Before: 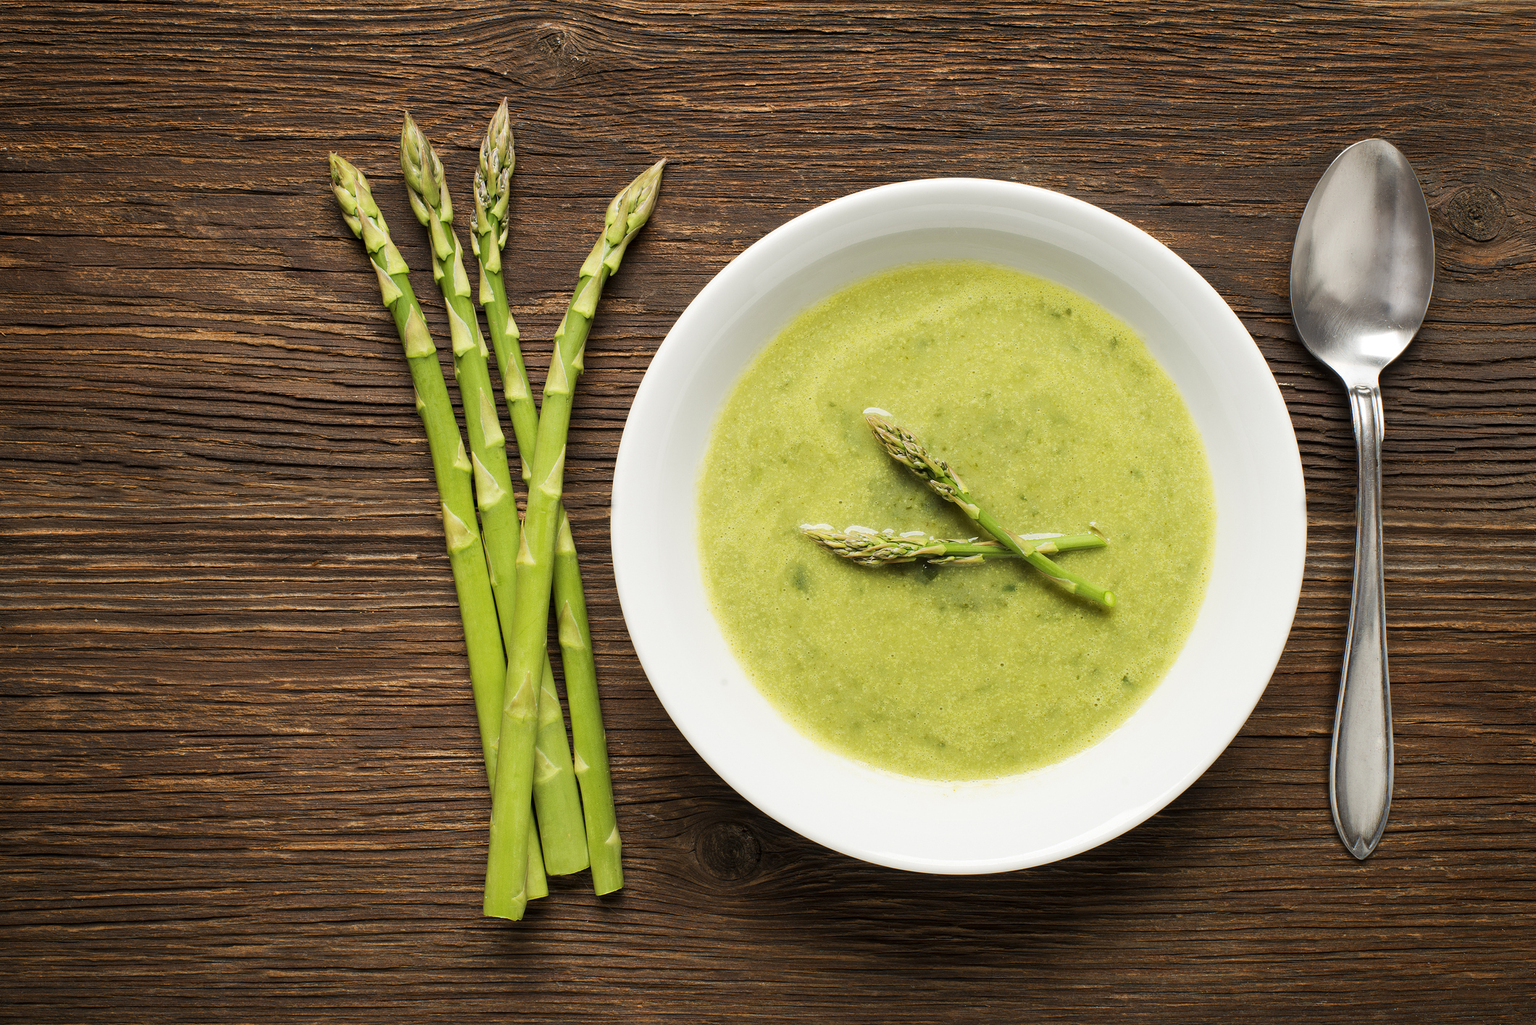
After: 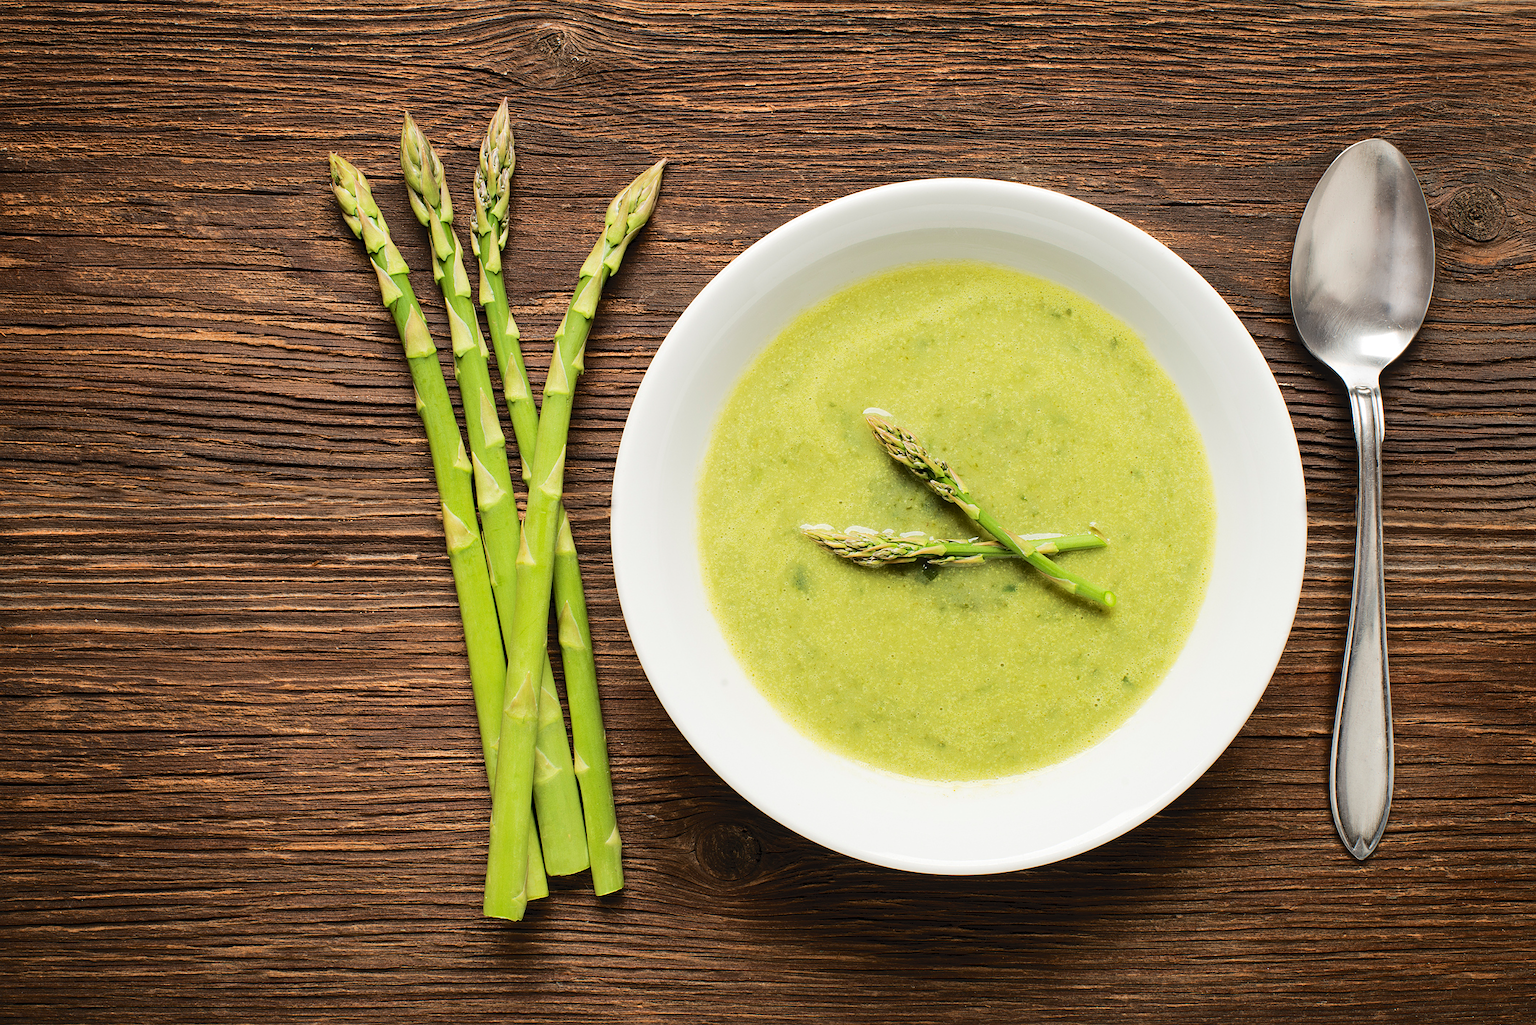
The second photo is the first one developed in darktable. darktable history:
tone curve: curves: ch0 [(0, 0) (0.003, 0.047) (0.011, 0.051) (0.025, 0.061) (0.044, 0.075) (0.069, 0.09) (0.1, 0.102) (0.136, 0.125) (0.177, 0.173) (0.224, 0.226) (0.277, 0.303) (0.335, 0.388) (0.399, 0.469) (0.468, 0.545) (0.543, 0.623) (0.623, 0.695) (0.709, 0.766) (0.801, 0.832) (0.898, 0.905) (1, 1)], color space Lab, independent channels
sharpen: amount 0.21
